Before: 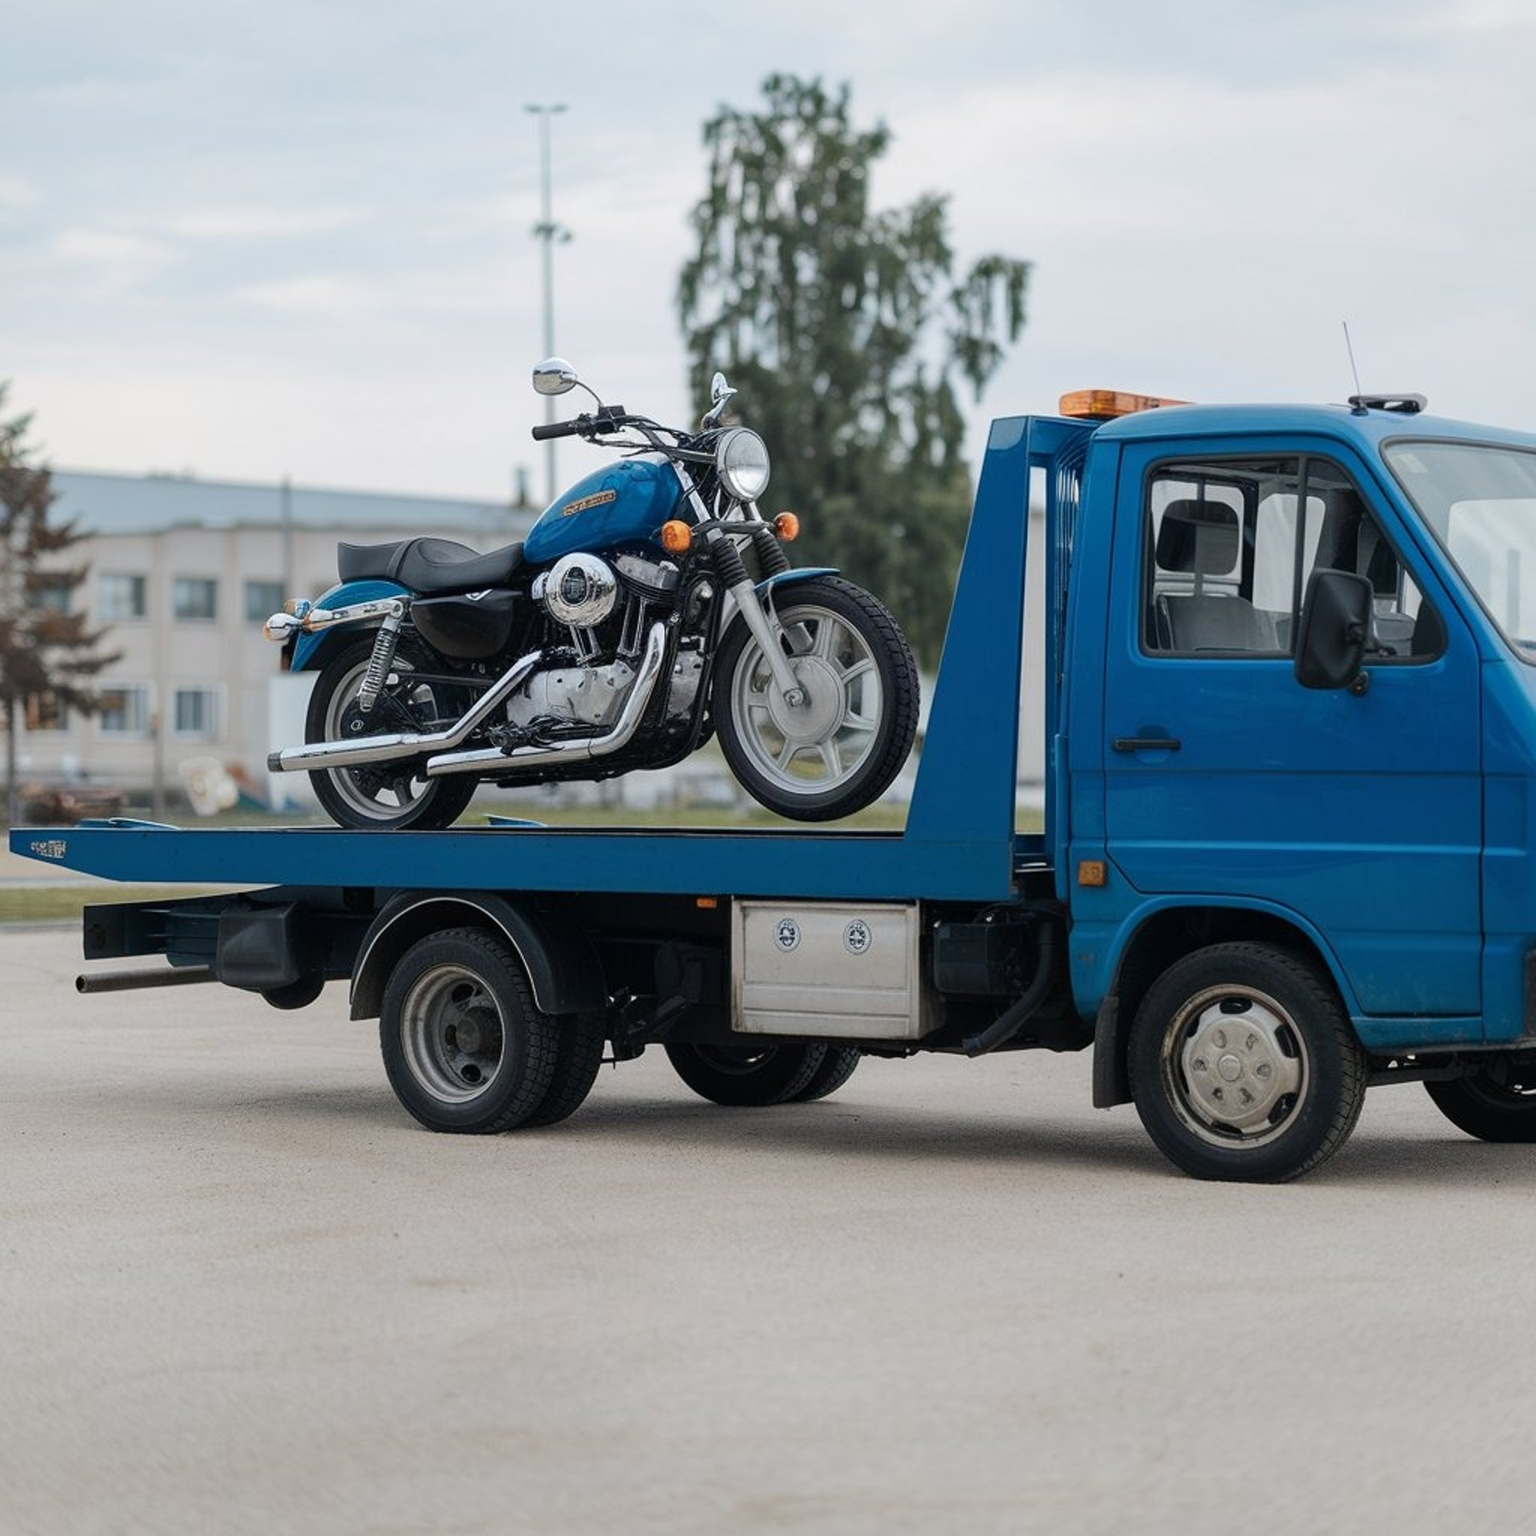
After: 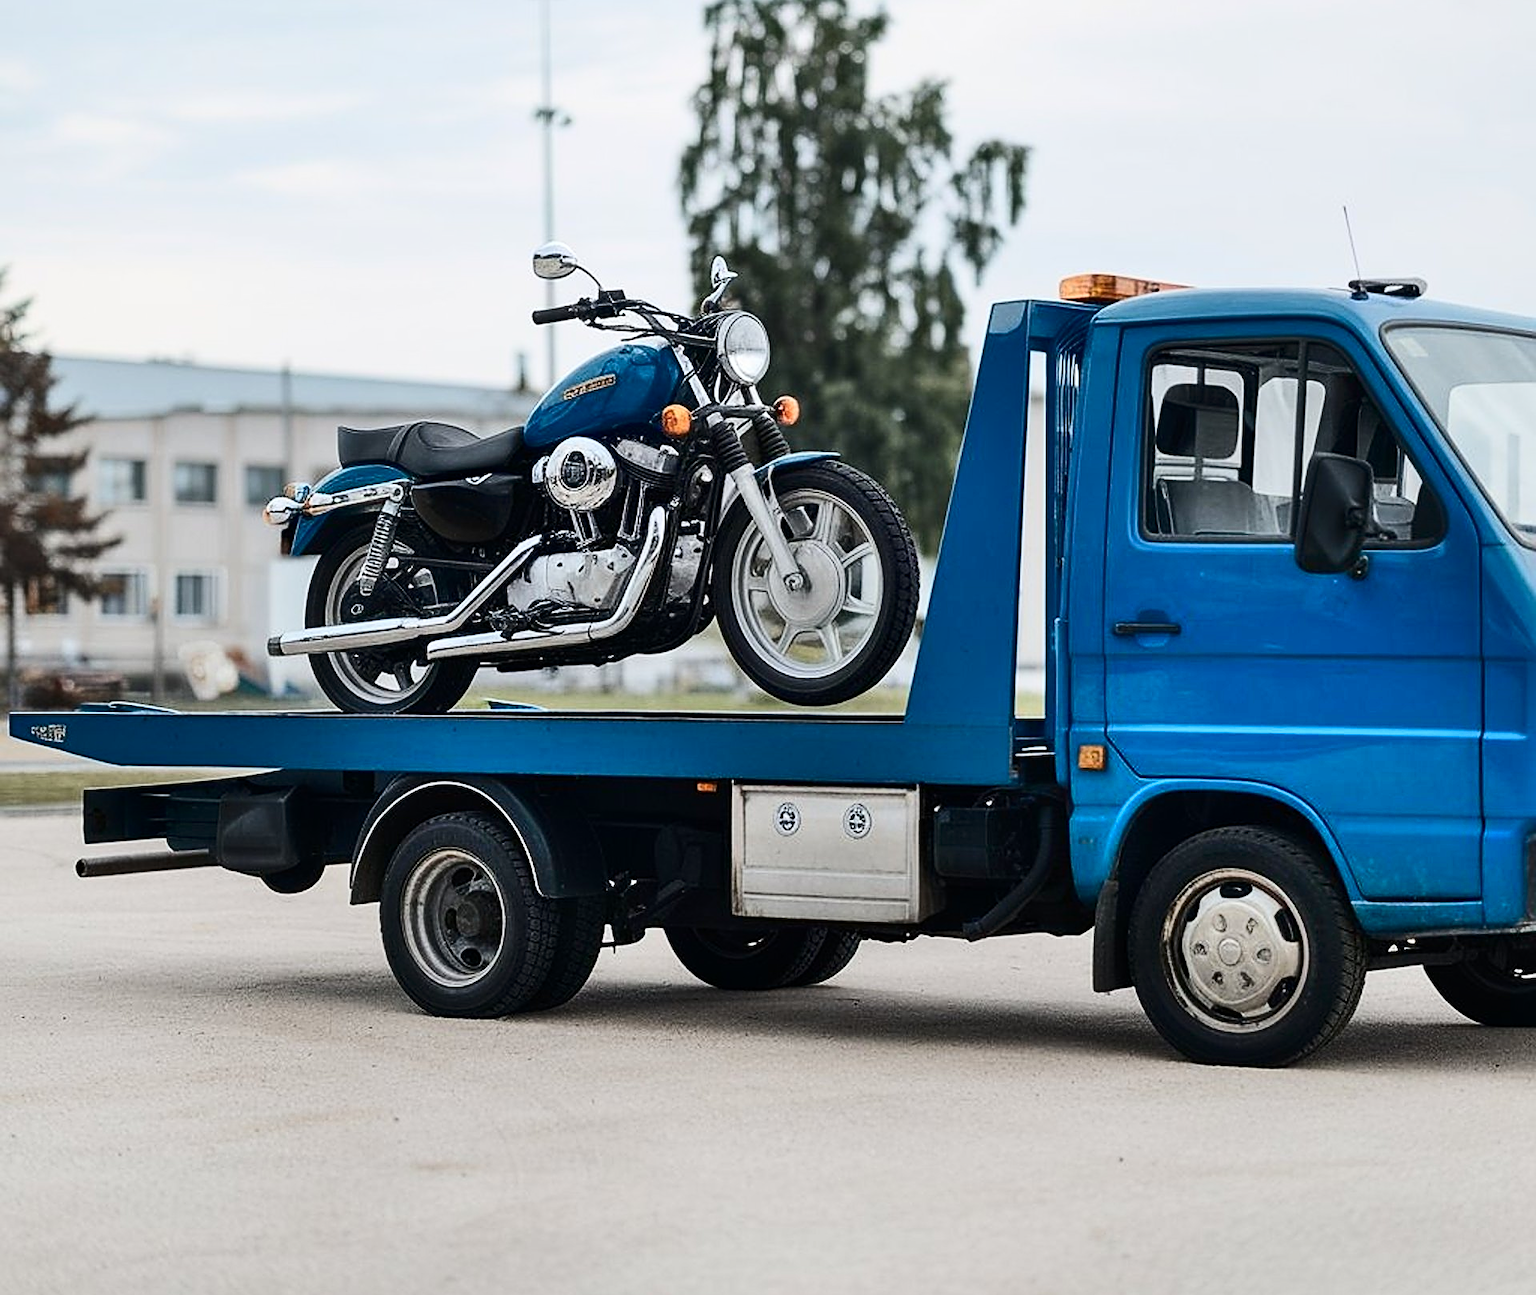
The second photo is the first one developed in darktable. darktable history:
crop: top 7.573%, bottom 8.095%
shadows and highlights: shadows 73.2, highlights -23.44, highlights color adjustment 78.06%, soften with gaussian
sharpen: amount 0.742
contrast brightness saturation: contrast 0.289
